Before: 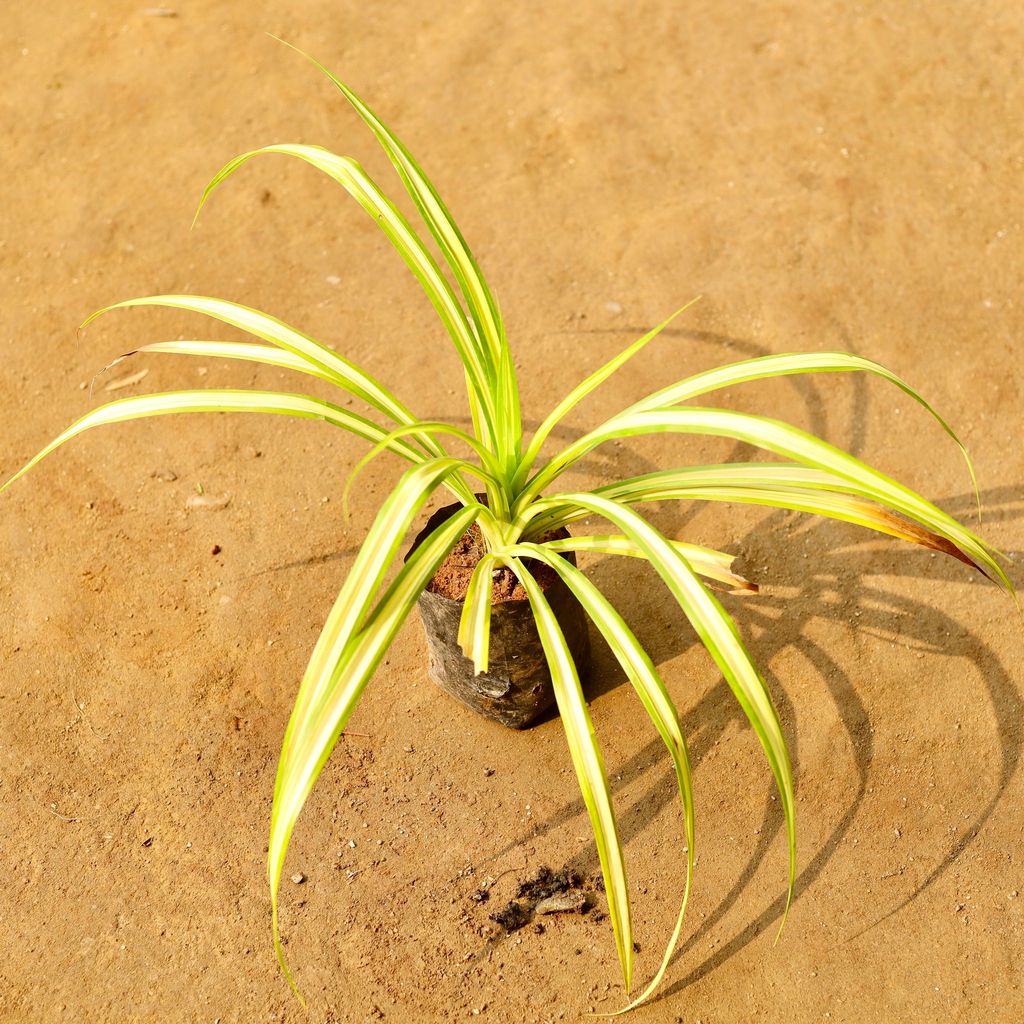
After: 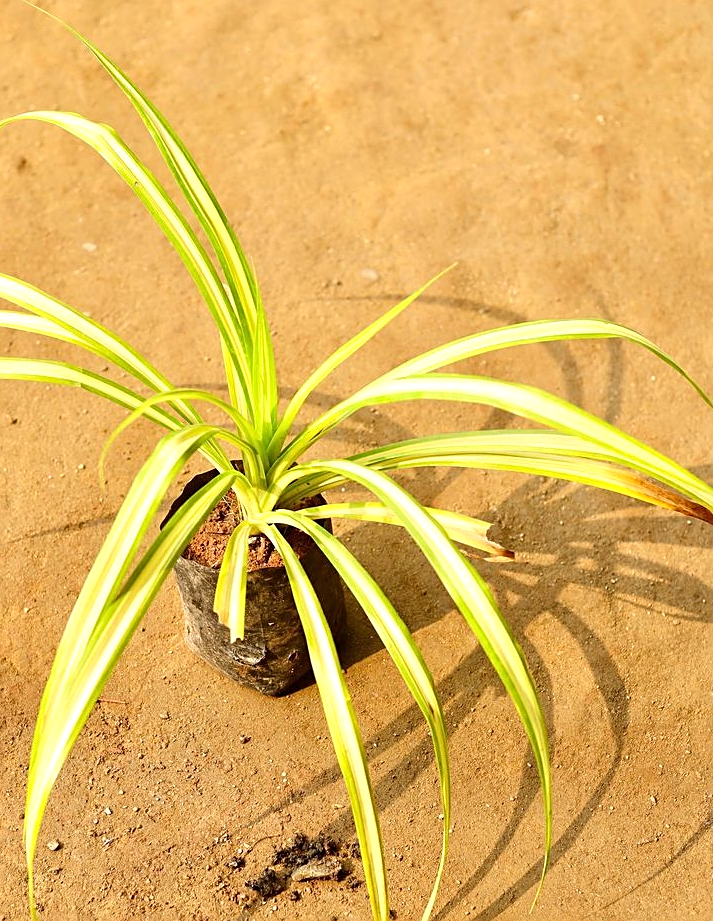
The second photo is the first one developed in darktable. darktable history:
sharpen: amount 0.465
exposure: exposure 0.209 EV, compensate highlight preservation false
crop and rotate: left 23.888%, top 3.253%, right 6.429%, bottom 6.777%
